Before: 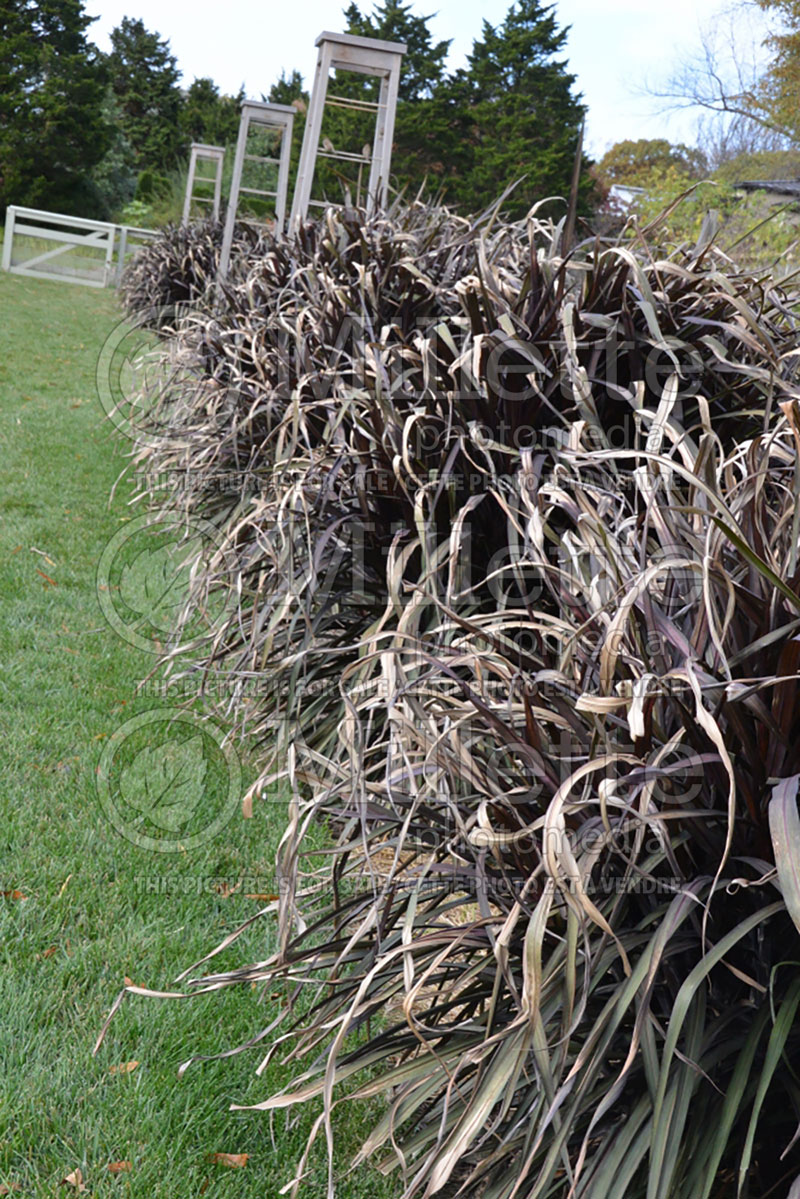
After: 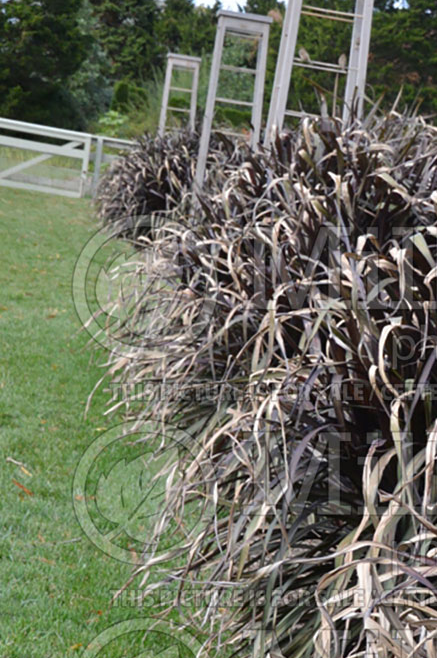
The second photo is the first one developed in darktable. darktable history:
vibrance: on, module defaults
crop and rotate: left 3.047%, top 7.509%, right 42.236%, bottom 37.598%
